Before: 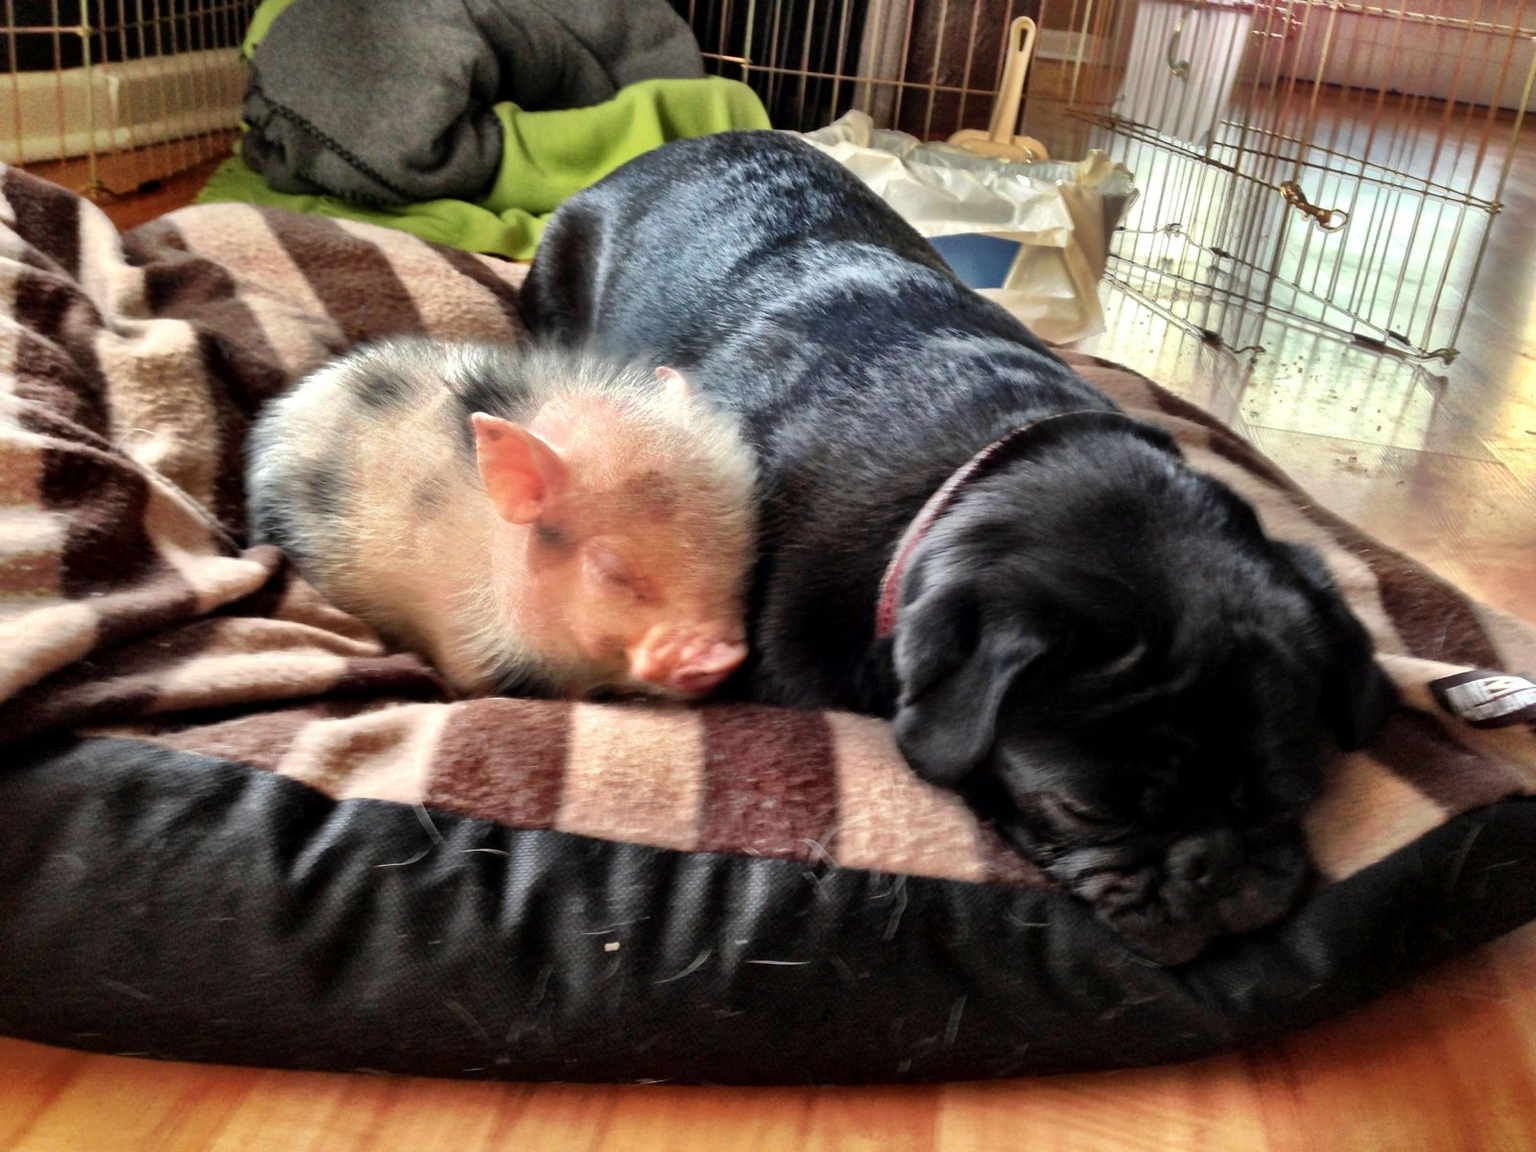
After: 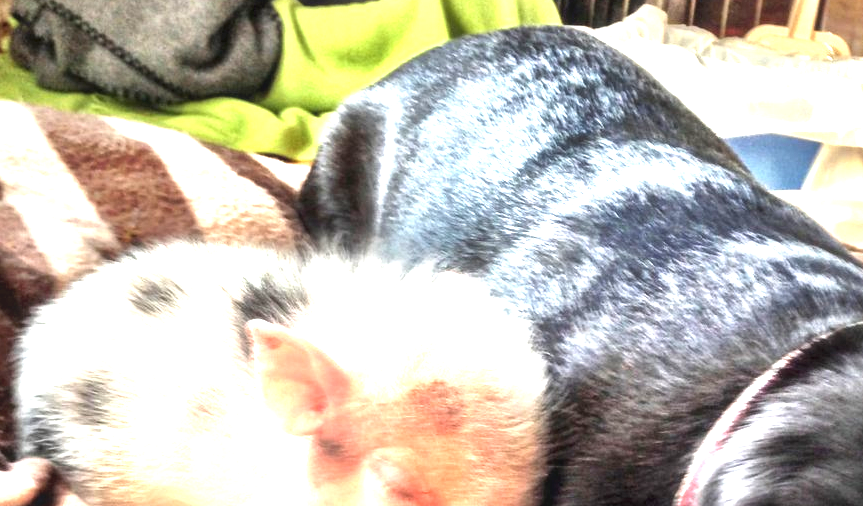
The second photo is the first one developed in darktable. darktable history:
crop: left 15.177%, top 9.221%, right 30.884%, bottom 48.551%
haze removal: strength -0.048, compatibility mode true, adaptive false
local contrast: on, module defaults
exposure: black level correction 0, exposure 1.689 EV, compensate exposure bias true, compensate highlight preservation false
